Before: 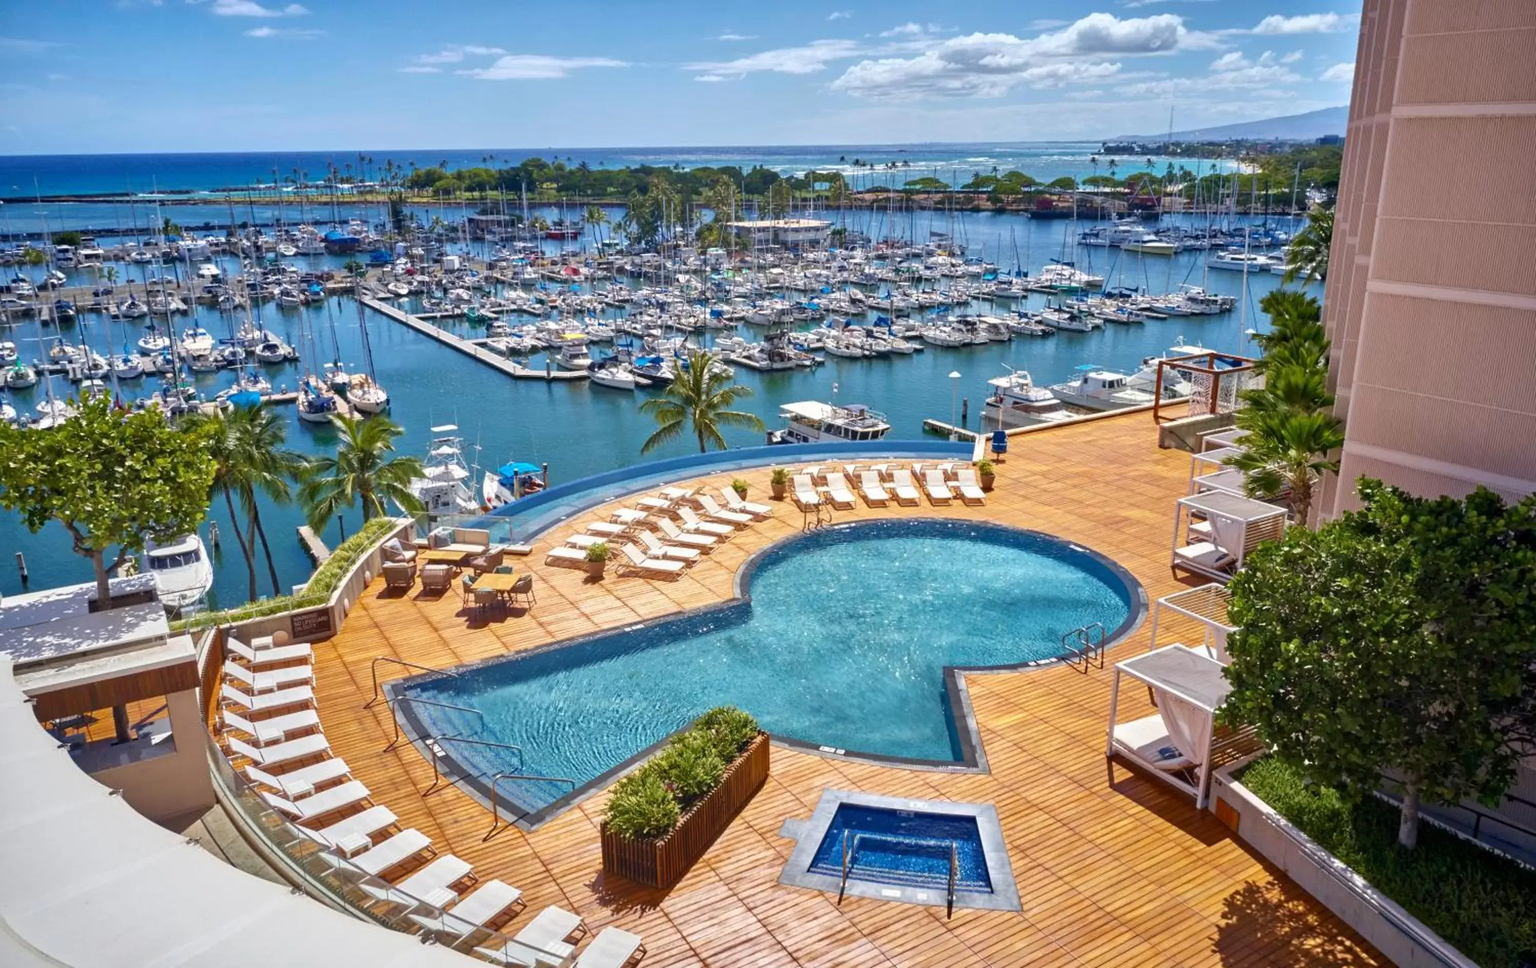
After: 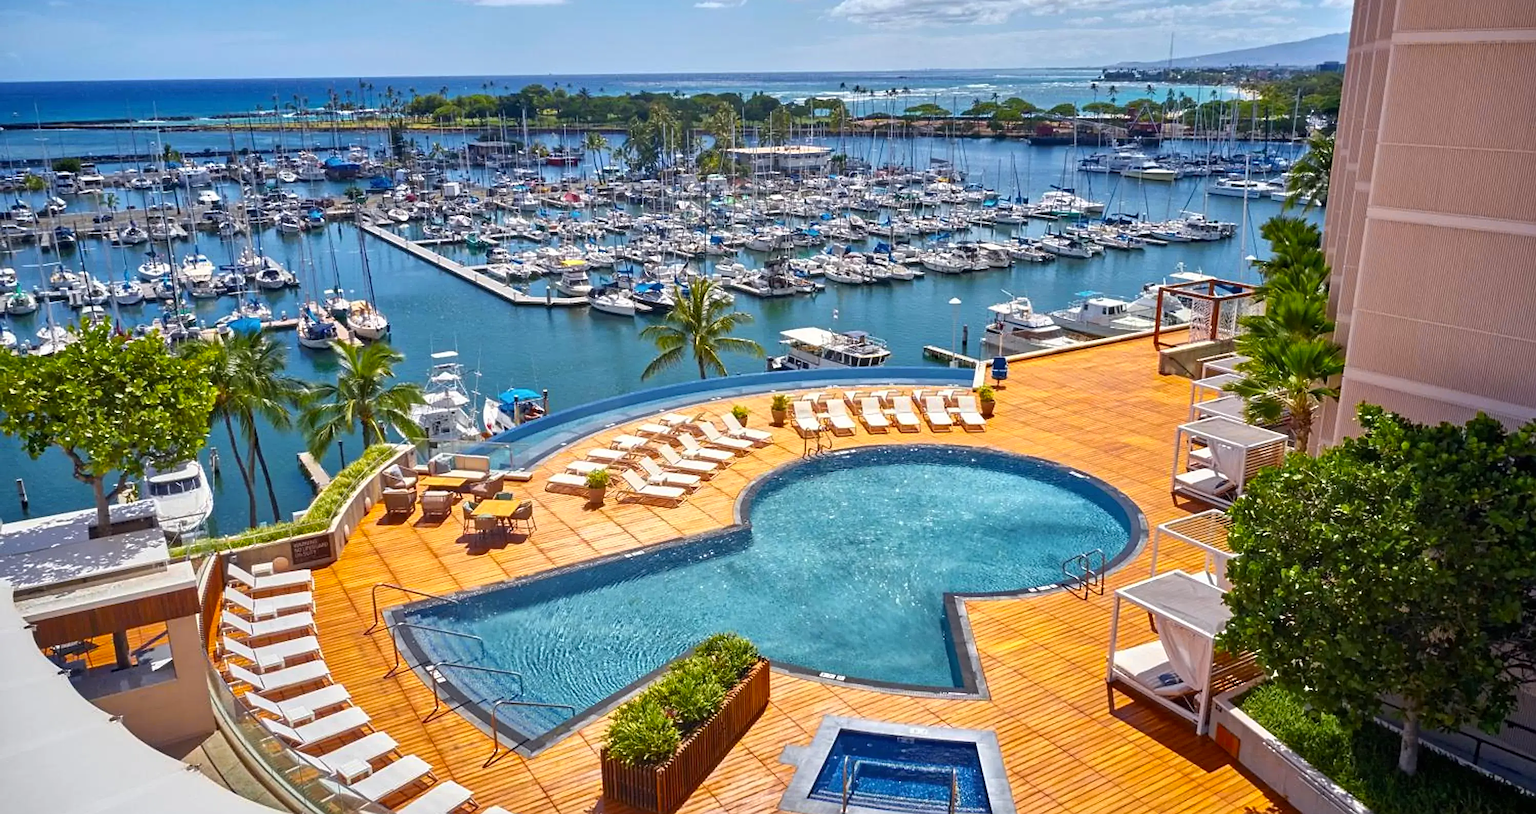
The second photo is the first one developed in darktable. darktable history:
color zones: curves: ch0 [(0.224, 0.526) (0.75, 0.5)]; ch1 [(0.055, 0.526) (0.224, 0.761) (0.377, 0.526) (0.75, 0.5)]
crop: top 7.622%, bottom 8.174%
sharpen: on, module defaults
